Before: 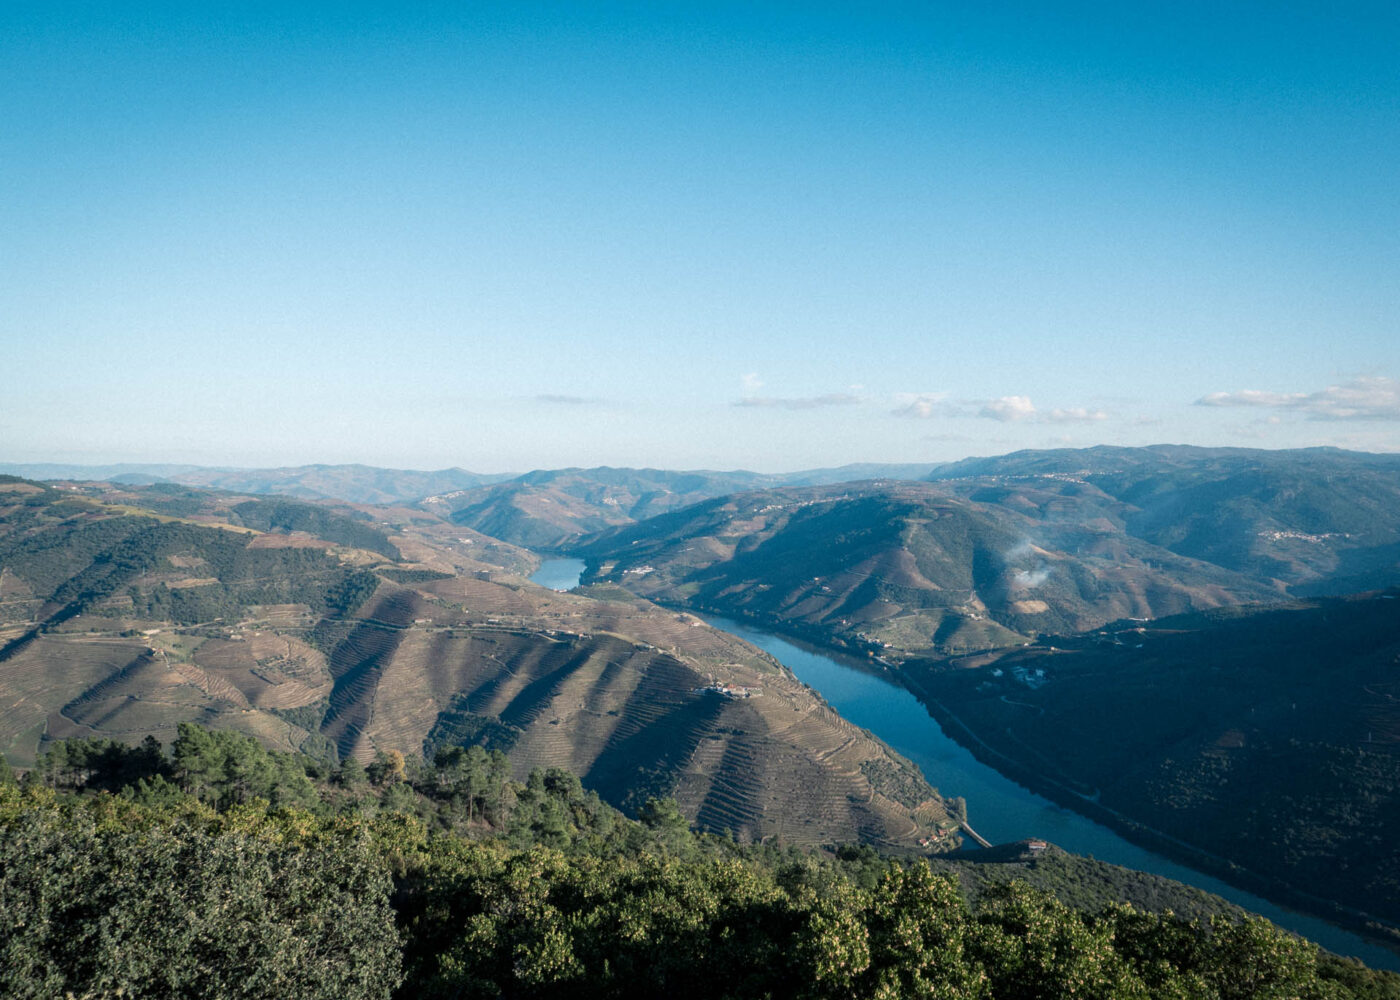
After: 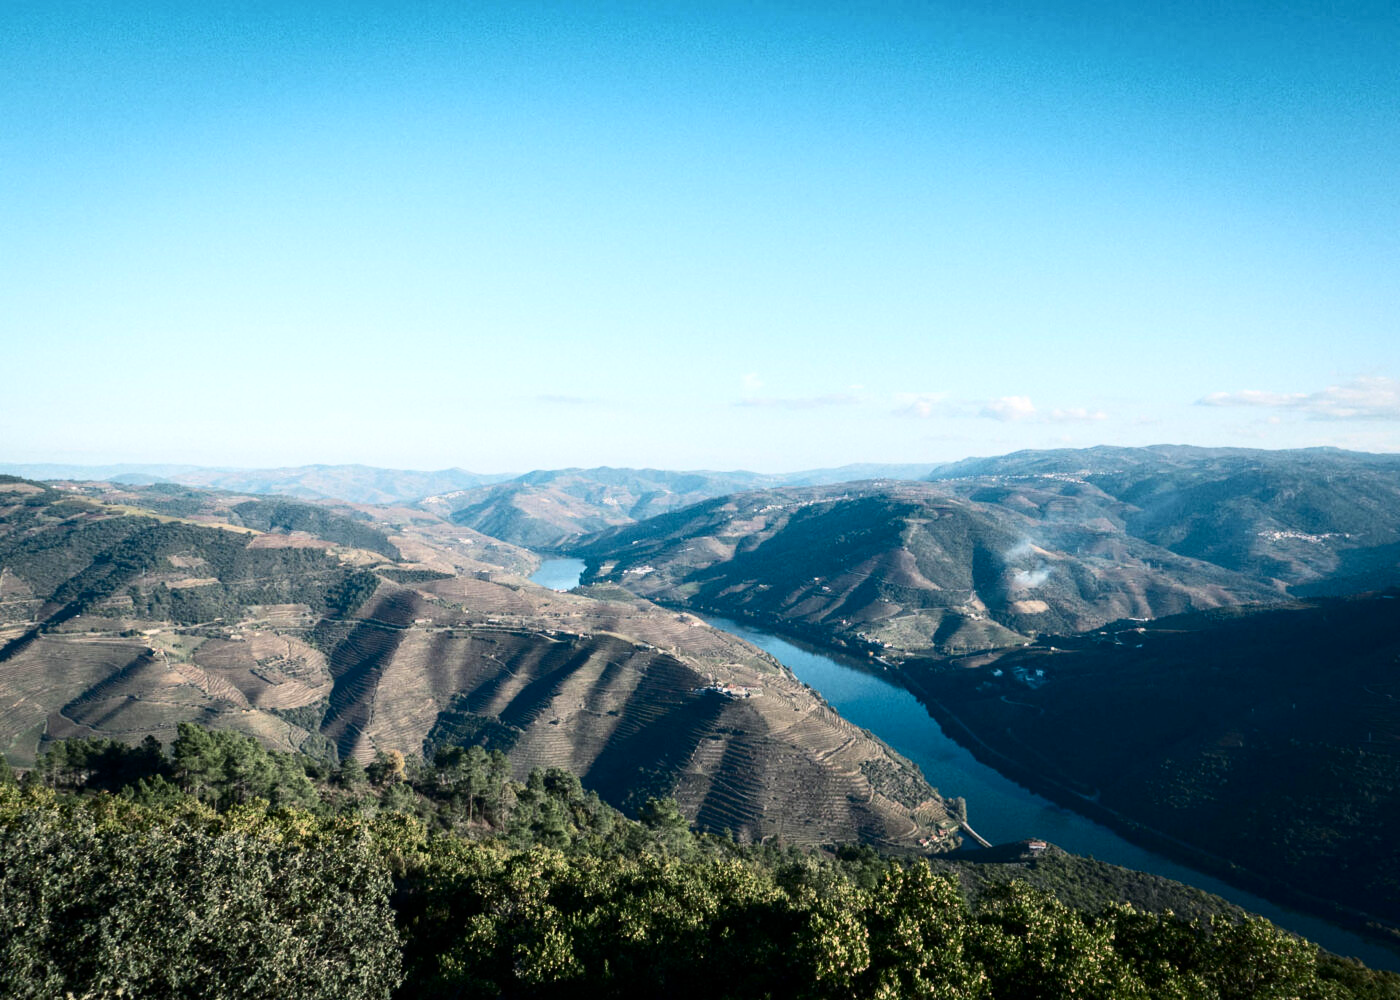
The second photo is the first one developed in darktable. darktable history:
exposure: exposure 0.202 EV, compensate highlight preservation false
contrast brightness saturation: contrast 0.277
